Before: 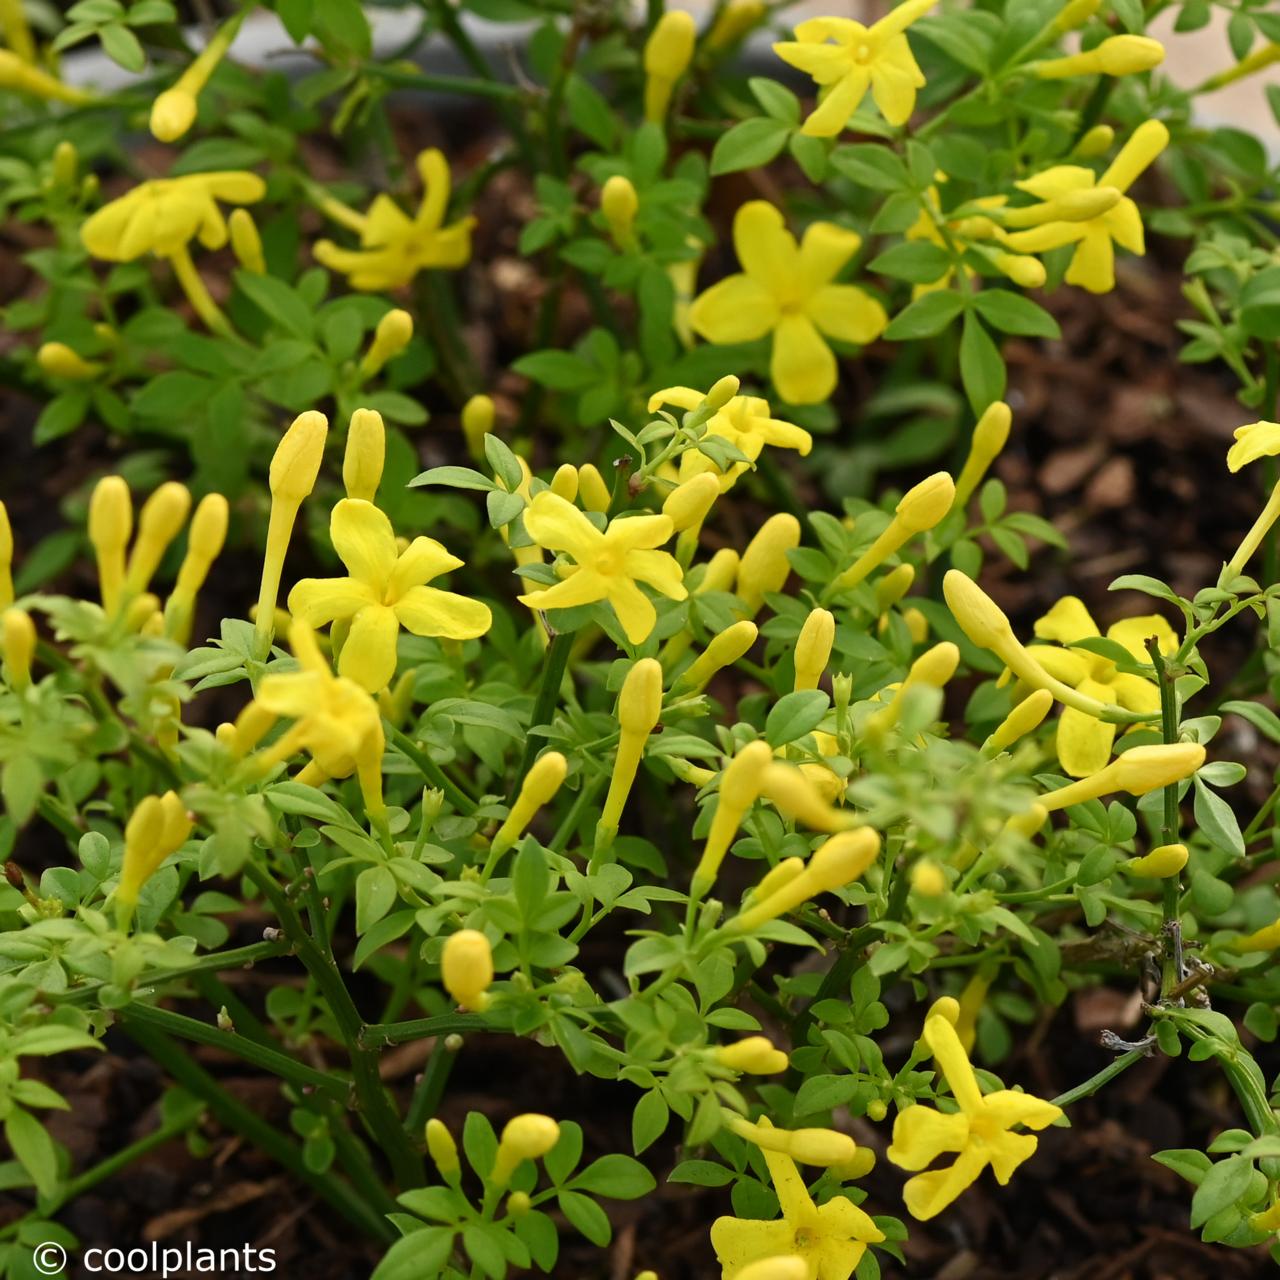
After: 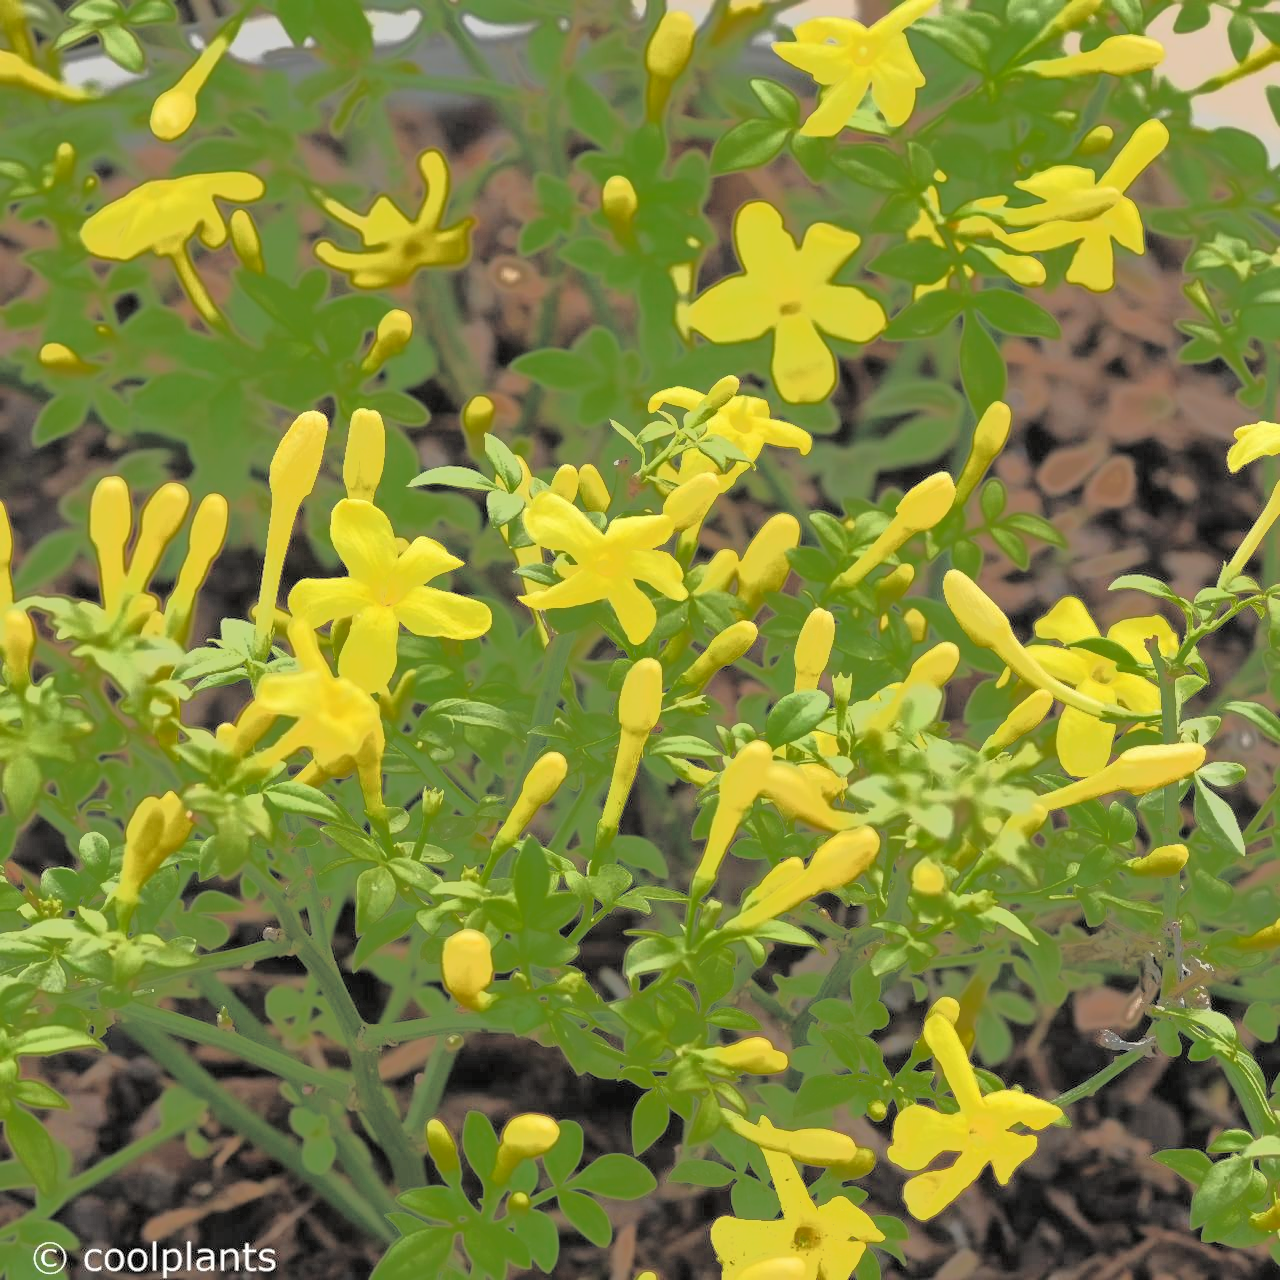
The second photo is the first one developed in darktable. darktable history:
tone curve: curves: ch0 [(0, 0) (0.003, 0.011) (0.011, 0.043) (0.025, 0.133) (0.044, 0.226) (0.069, 0.303) (0.1, 0.371) (0.136, 0.429) (0.177, 0.482) (0.224, 0.516) (0.277, 0.539) (0.335, 0.535) (0.399, 0.517) (0.468, 0.498) (0.543, 0.523) (0.623, 0.655) (0.709, 0.83) (0.801, 0.827) (0.898, 0.89) (1, 1)], color space Lab, independent channels, preserve colors none
